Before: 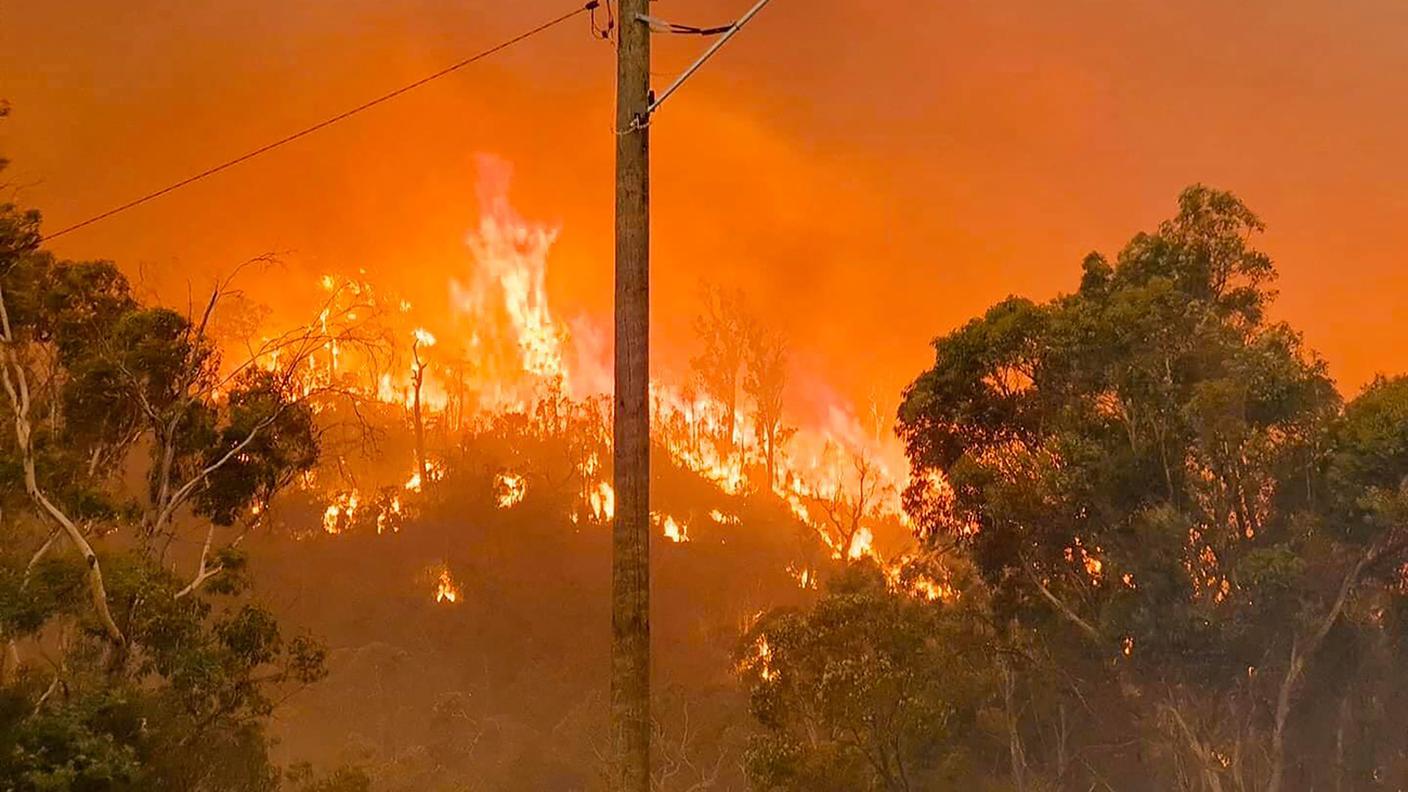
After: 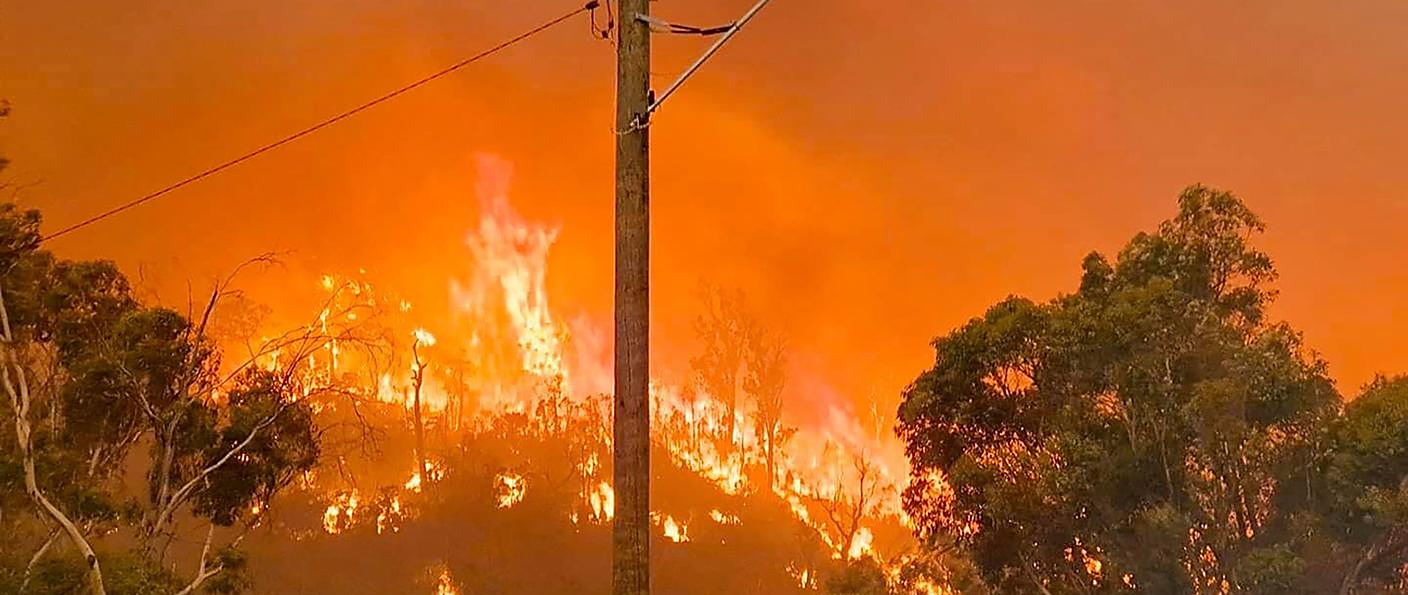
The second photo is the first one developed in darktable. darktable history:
crop: bottom 24.866%
sharpen: radius 1.837, amount 0.414, threshold 1.372
